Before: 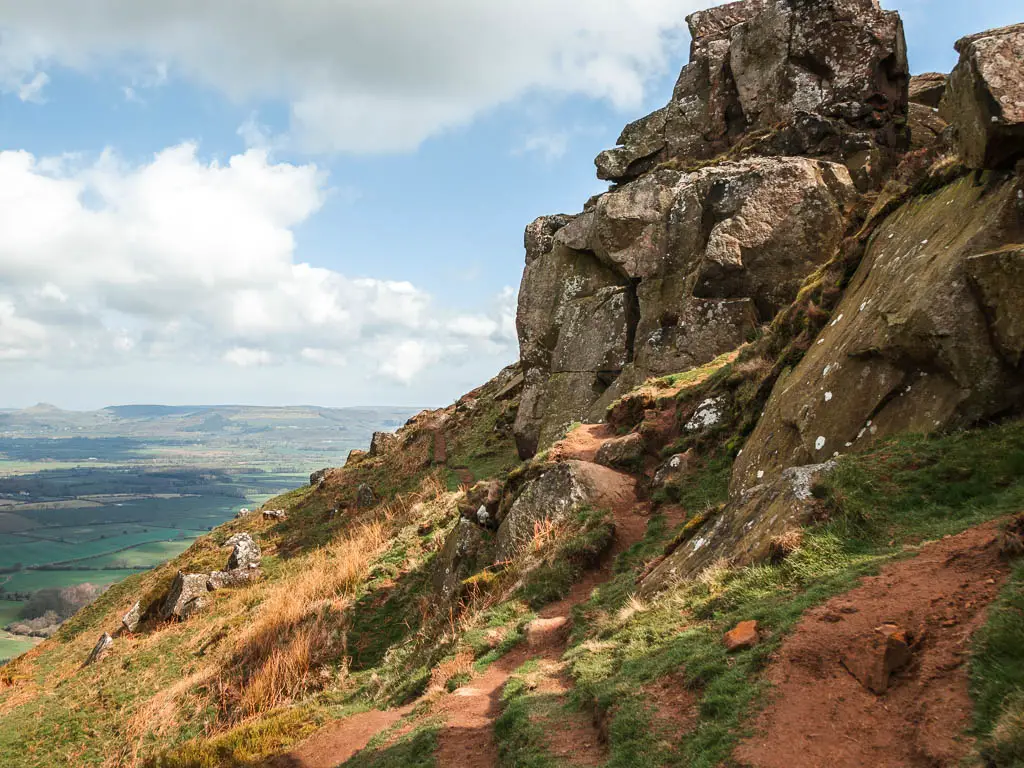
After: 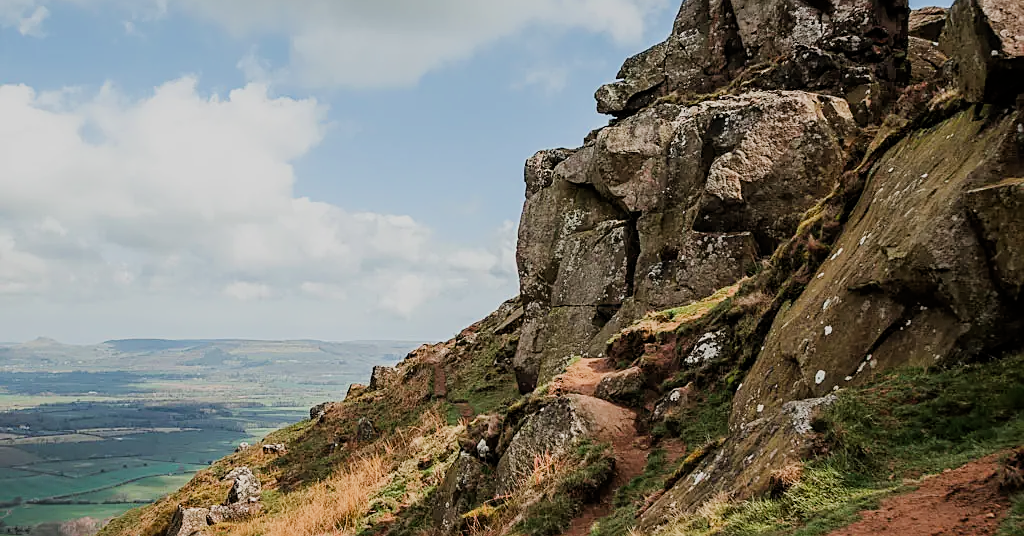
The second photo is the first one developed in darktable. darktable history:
filmic rgb: black relative exposure -6.71 EV, white relative exposure 4.56 EV, threshold 3 EV, hardness 3.25, enable highlight reconstruction true
sharpen: on, module defaults
crop and rotate: top 8.615%, bottom 21.546%
